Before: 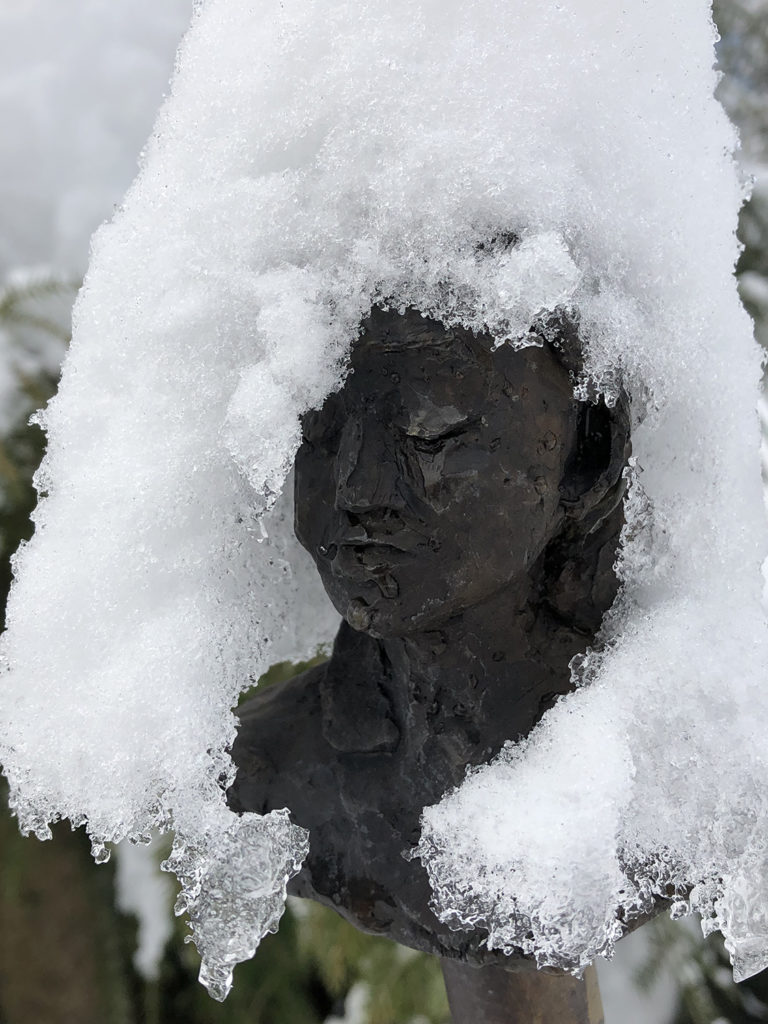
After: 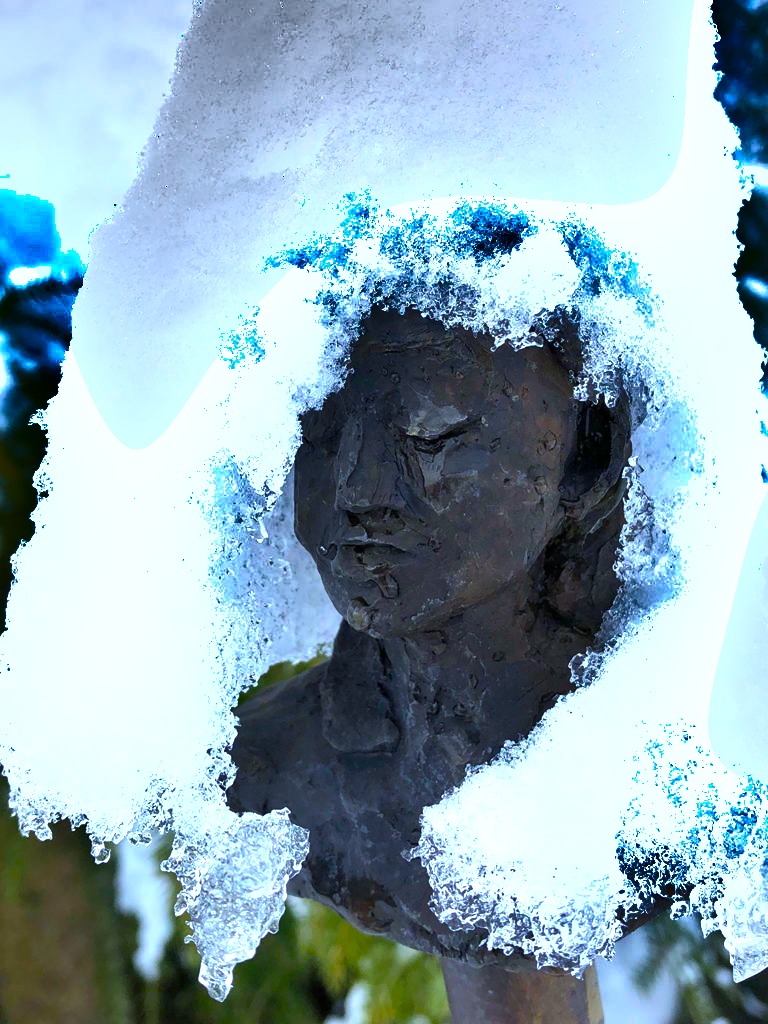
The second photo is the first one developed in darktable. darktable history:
color balance rgb: linear chroma grading › global chroma 25%, perceptual saturation grading › global saturation 40%, perceptual brilliance grading › global brilliance 30%, global vibrance 40%
shadows and highlights: shadows 20.91, highlights -82.73, soften with gaussian
white balance: red 0.931, blue 1.11
